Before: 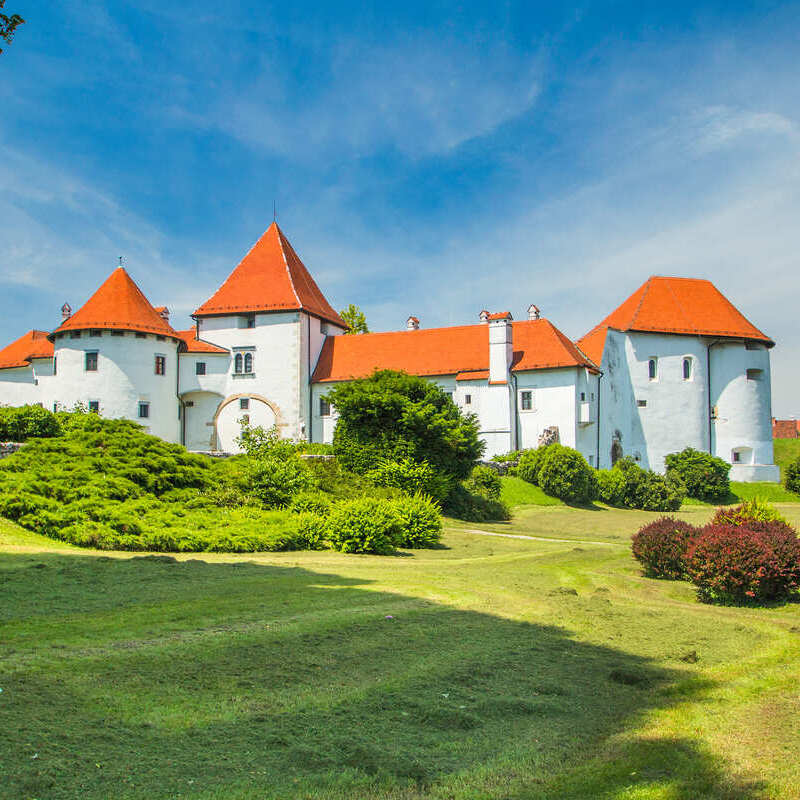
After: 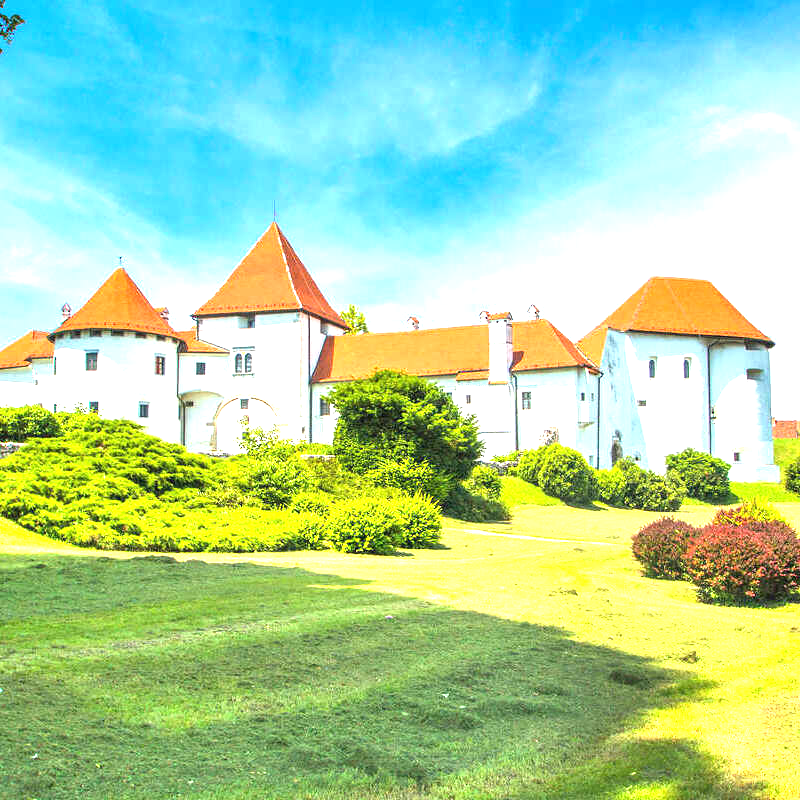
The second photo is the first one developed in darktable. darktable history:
exposure: black level correction 0, exposure 1.511 EV, compensate exposure bias true, compensate highlight preservation false
